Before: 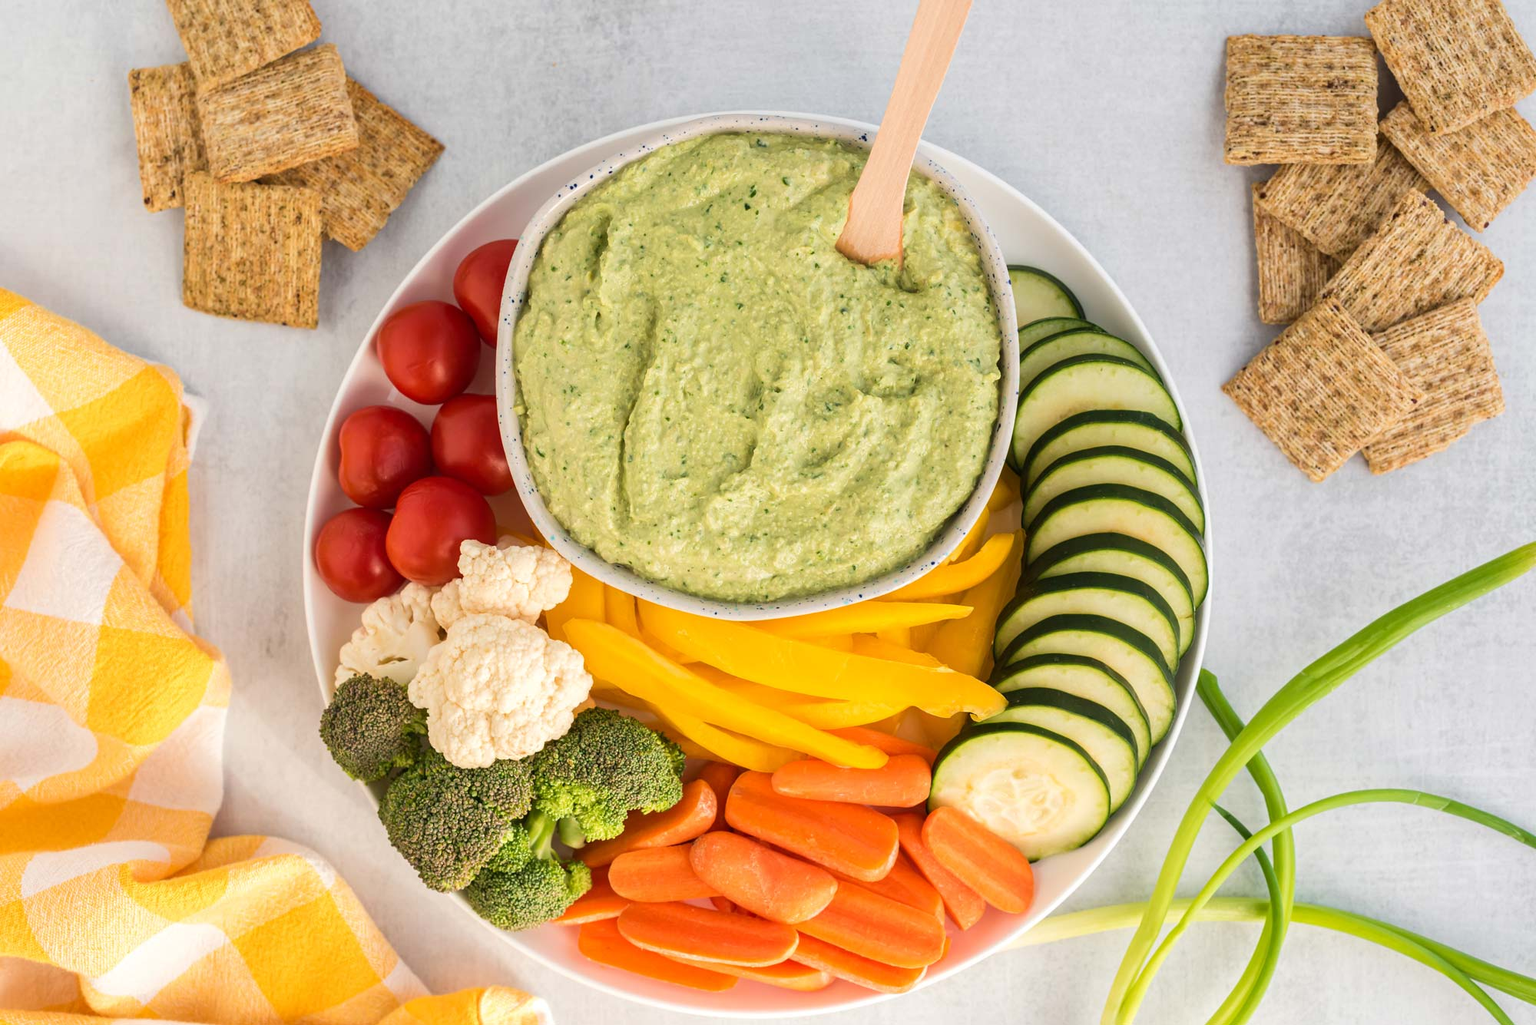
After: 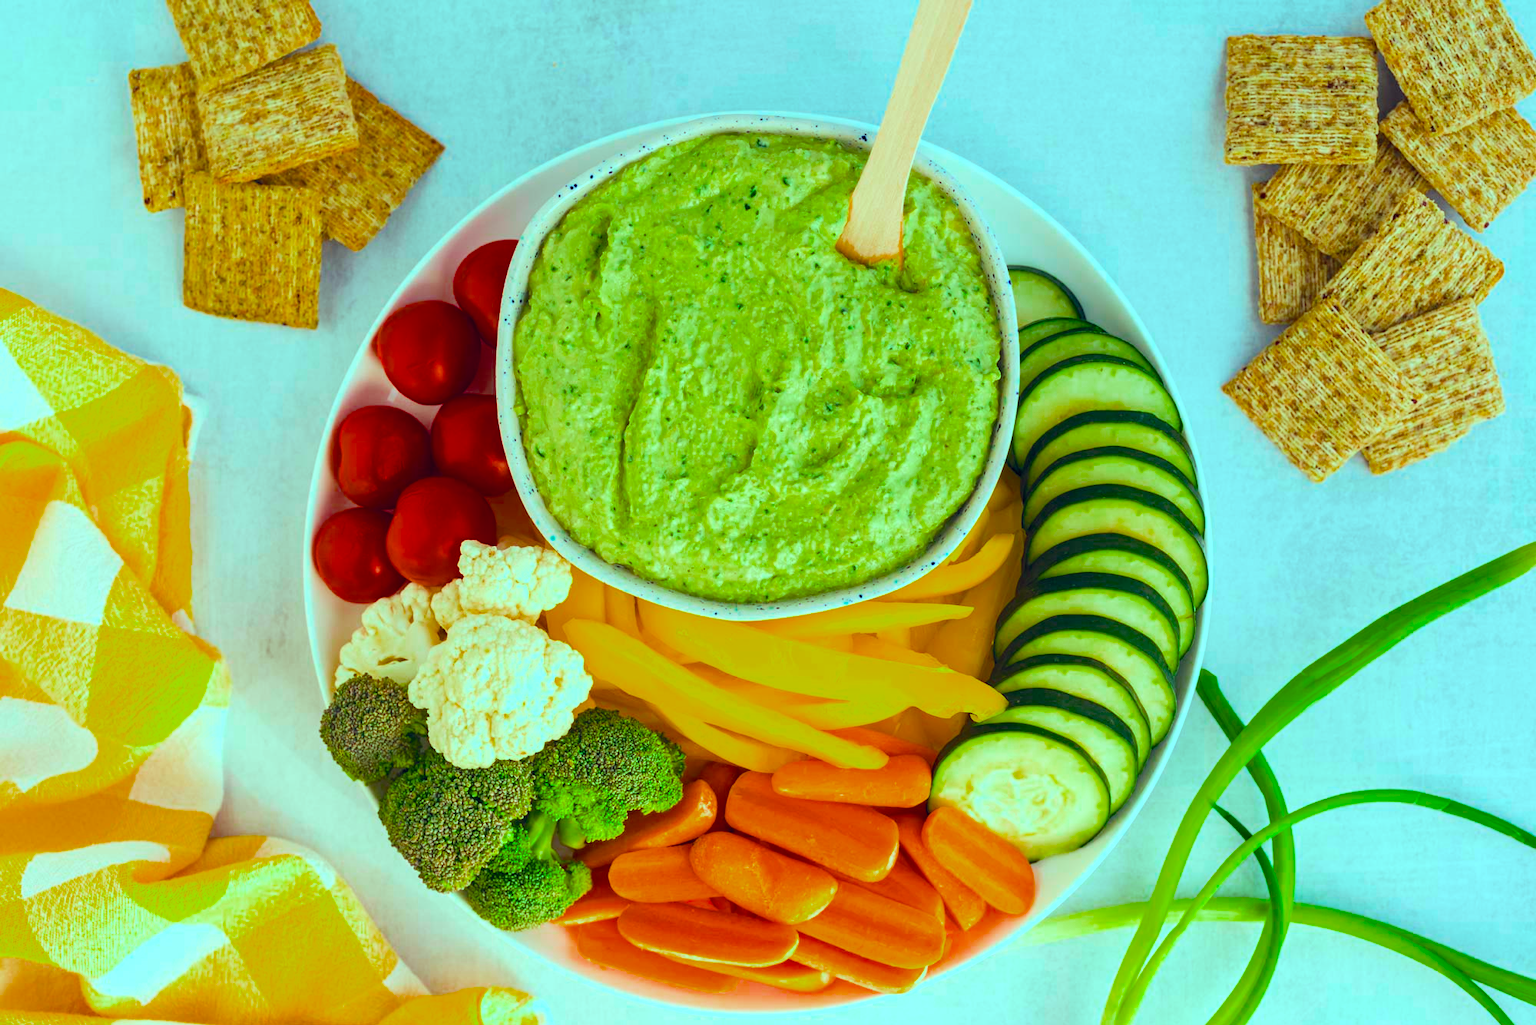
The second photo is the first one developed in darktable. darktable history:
color balance rgb: shadows lift › chroma 7.087%, shadows lift › hue 244.08°, highlights gain › chroma 5.322%, highlights gain › hue 195.38°, global offset › chroma 0.063%, global offset › hue 254.23°, perceptual saturation grading › global saturation 37.282%, saturation formula JzAzBz (2021)
contrast brightness saturation: contrast 0.073, brightness 0.079, saturation 0.178
